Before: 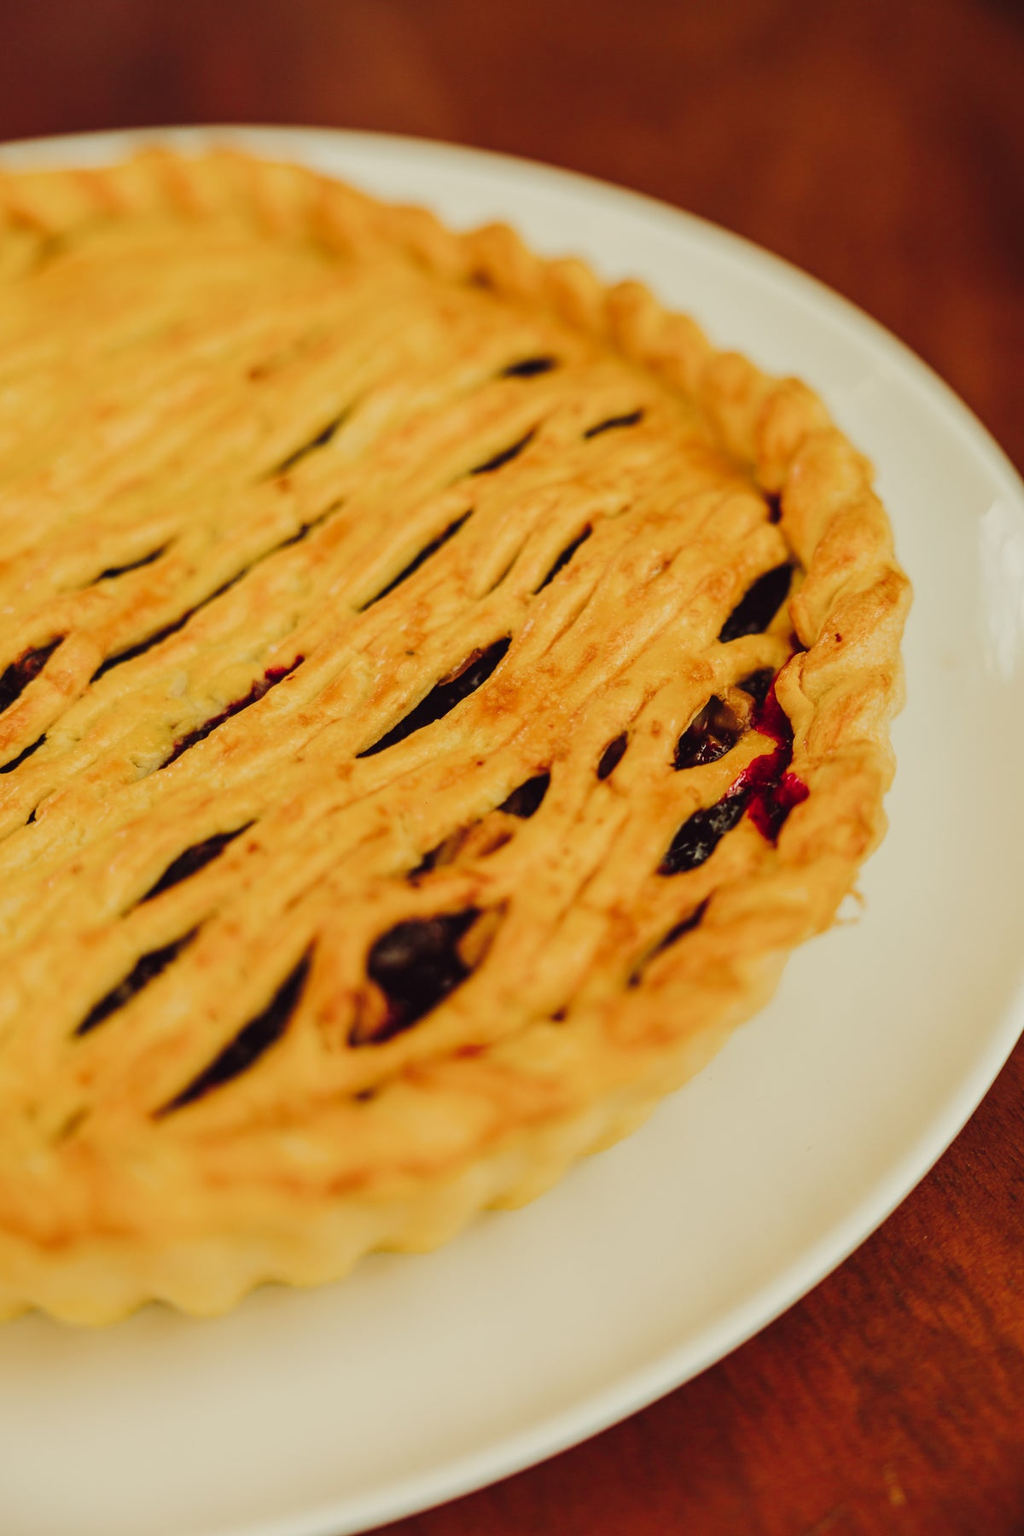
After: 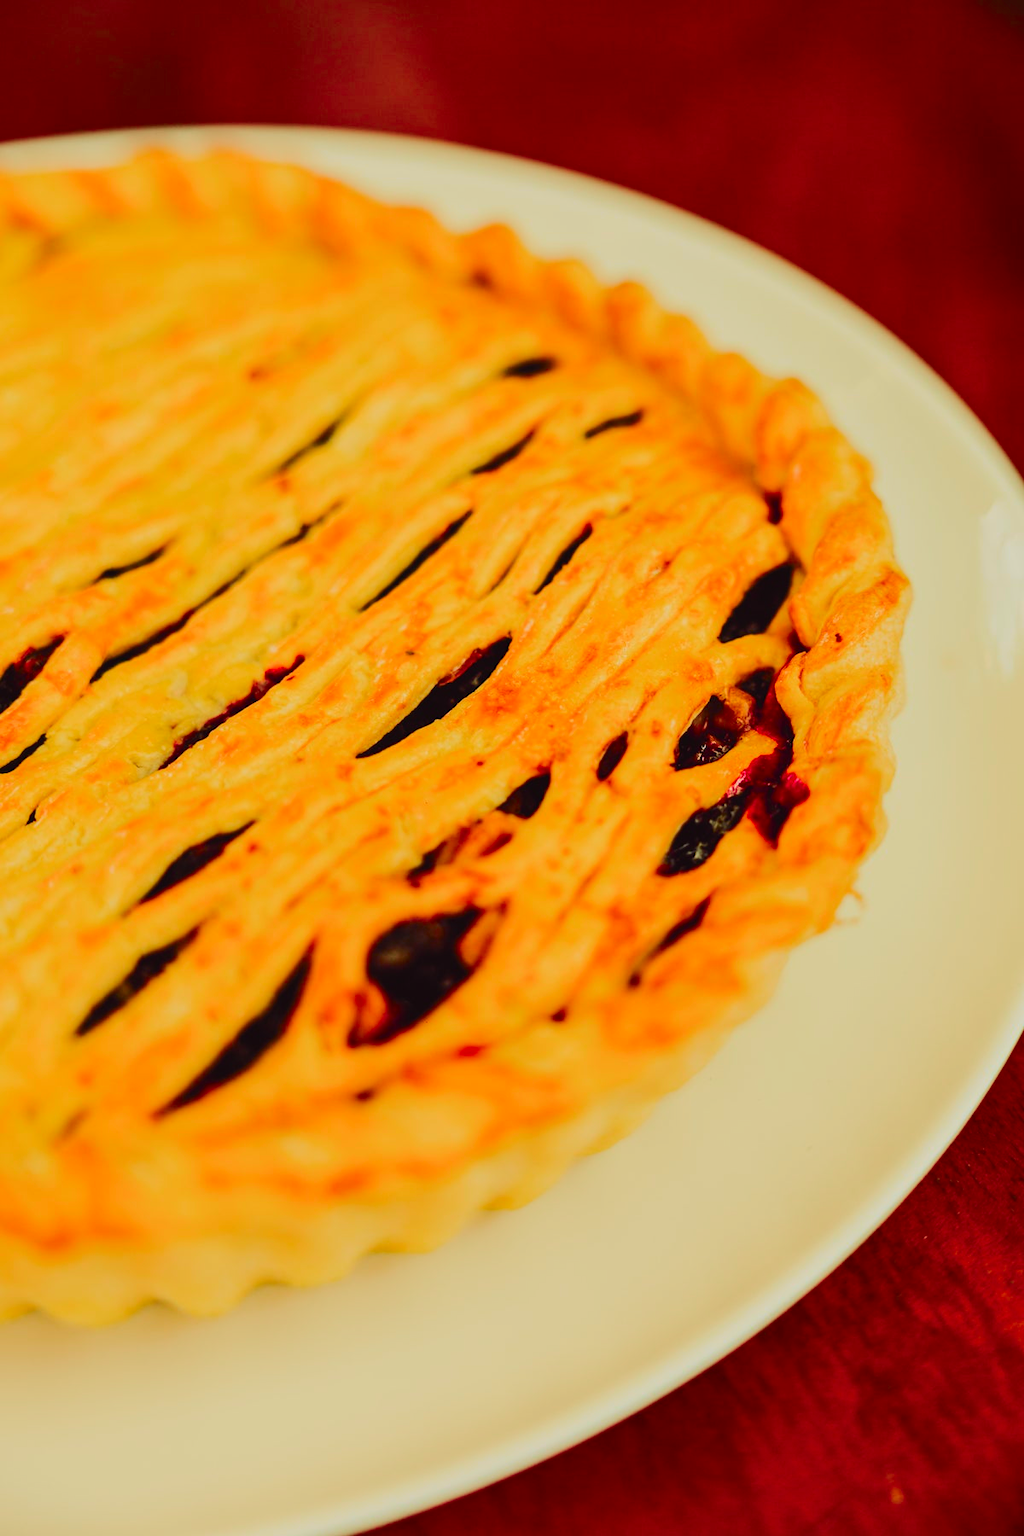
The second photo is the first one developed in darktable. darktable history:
tone curve: curves: ch0 [(0, 0.018) (0.036, 0.038) (0.15, 0.131) (0.27, 0.247) (0.503, 0.556) (0.763, 0.785) (1, 0.919)]; ch1 [(0, 0) (0.203, 0.158) (0.333, 0.283) (0.451, 0.417) (0.502, 0.5) (0.519, 0.522) (0.562, 0.588) (0.603, 0.664) (0.722, 0.813) (1, 1)]; ch2 [(0, 0) (0.29, 0.295) (0.404, 0.436) (0.497, 0.499) (0.521, 0.523) (0.561, 0.605) (0.639, 0.664) (0.712, 0.764) (1, 1)], color space Lab, independent channels, preserve colors none
